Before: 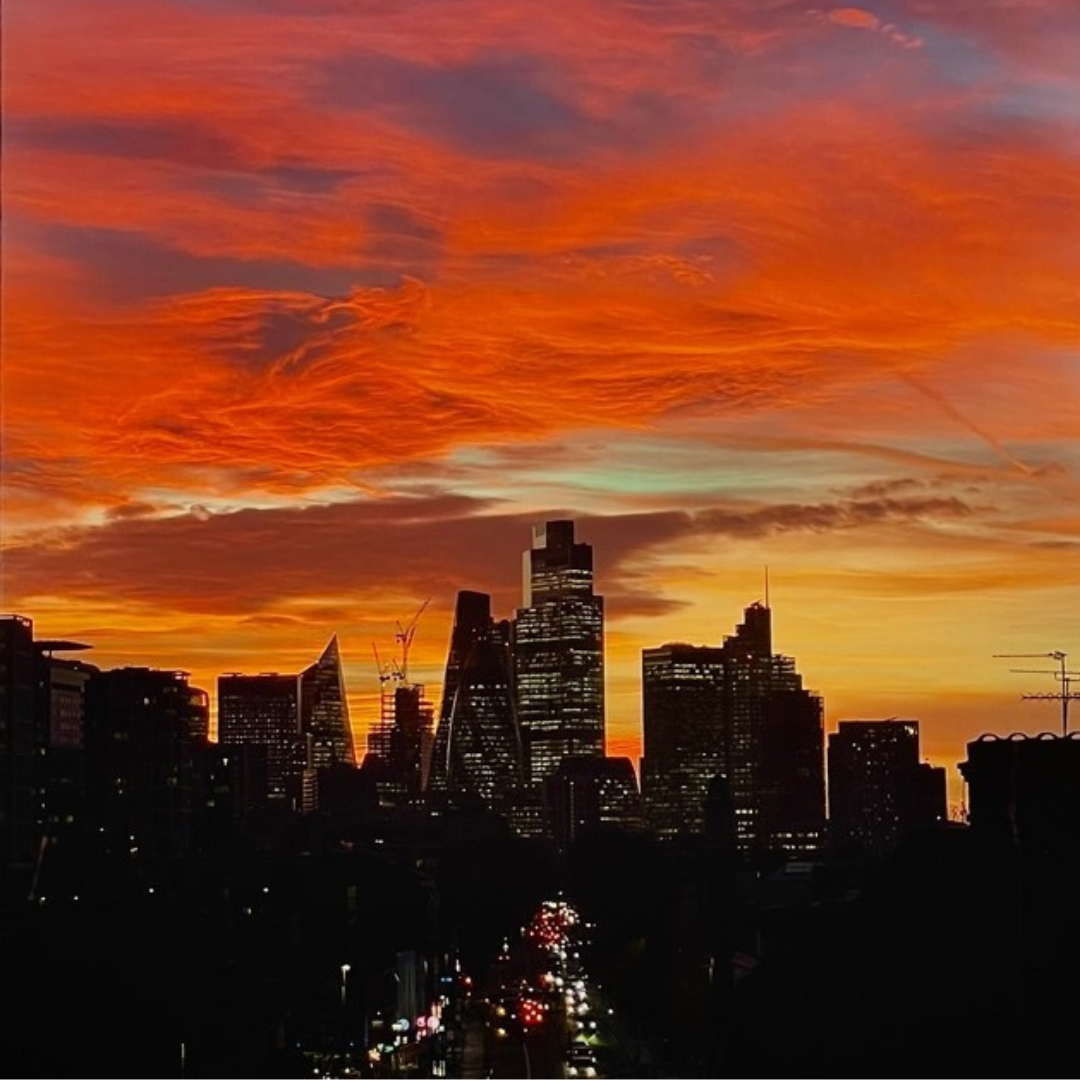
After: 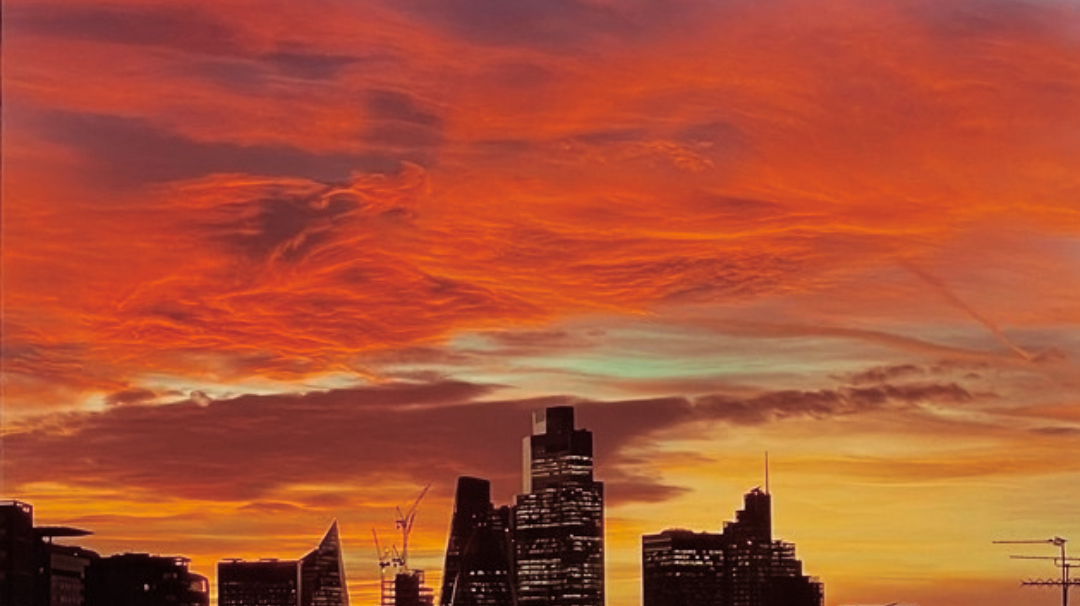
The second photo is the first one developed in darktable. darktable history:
split-toning: highlights › hue 298.8°, highlights › saturation 0.73, compress 41.76%
crop and rotate: top 10.605%, bottom 33.274%
